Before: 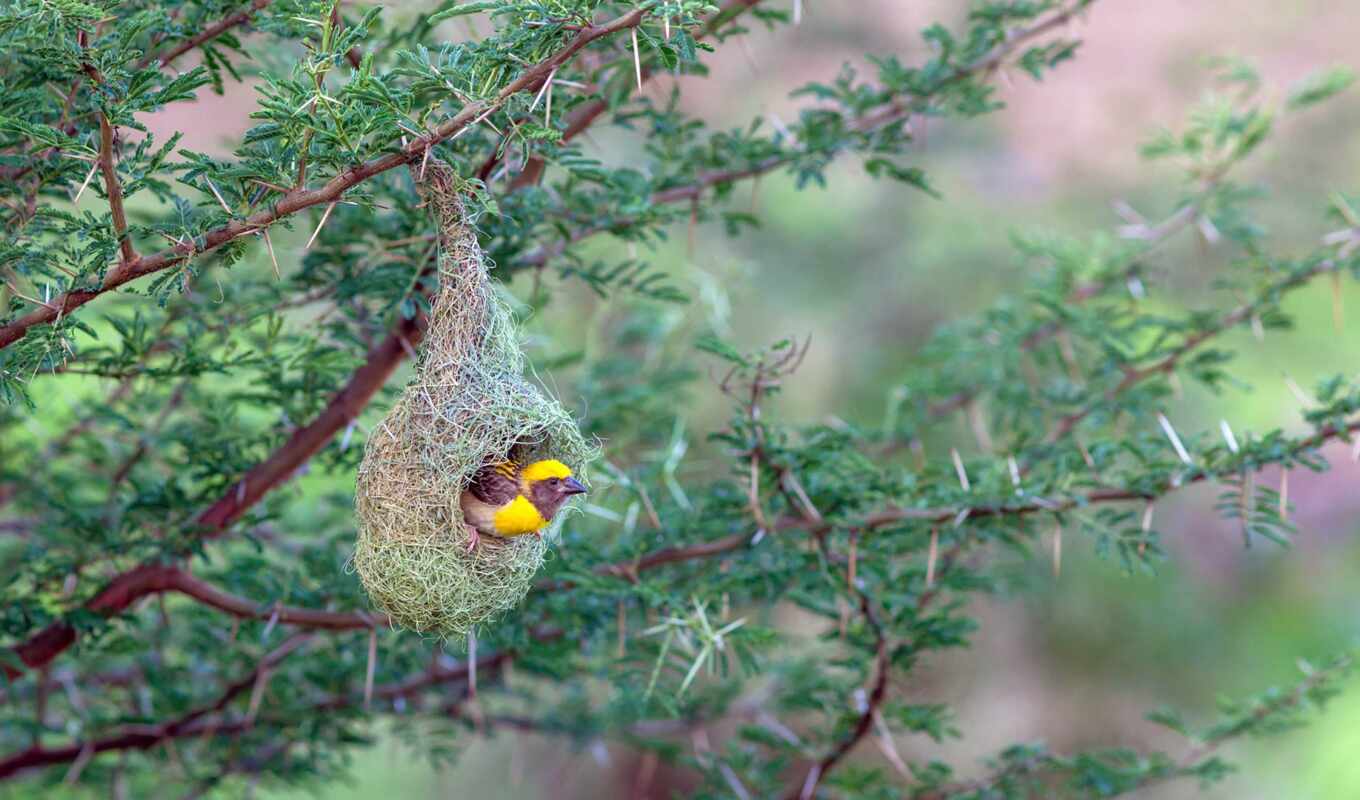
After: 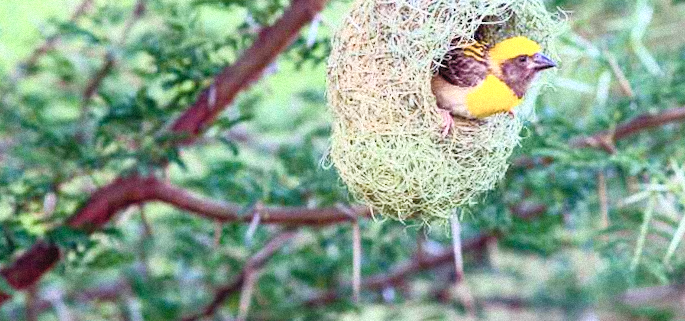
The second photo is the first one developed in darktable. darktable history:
crop and rotate: top 54.778%, right 46.61%, bottom 0.159%
rotate and perspective: rotation -5°, crop left 0.05, crop right 0.952, crop top 0.11, crop bottom 0.89
contrast brightness saturation: contrast 0.43, brightness 0.56, saturation -0.19
grain: mid-tones bias 0%
color balance rgb: perceptual saturation grading › global saturation 20%, perceptual saturation grading › highlights -25%, perceptual saturation grading › shadows 50%
